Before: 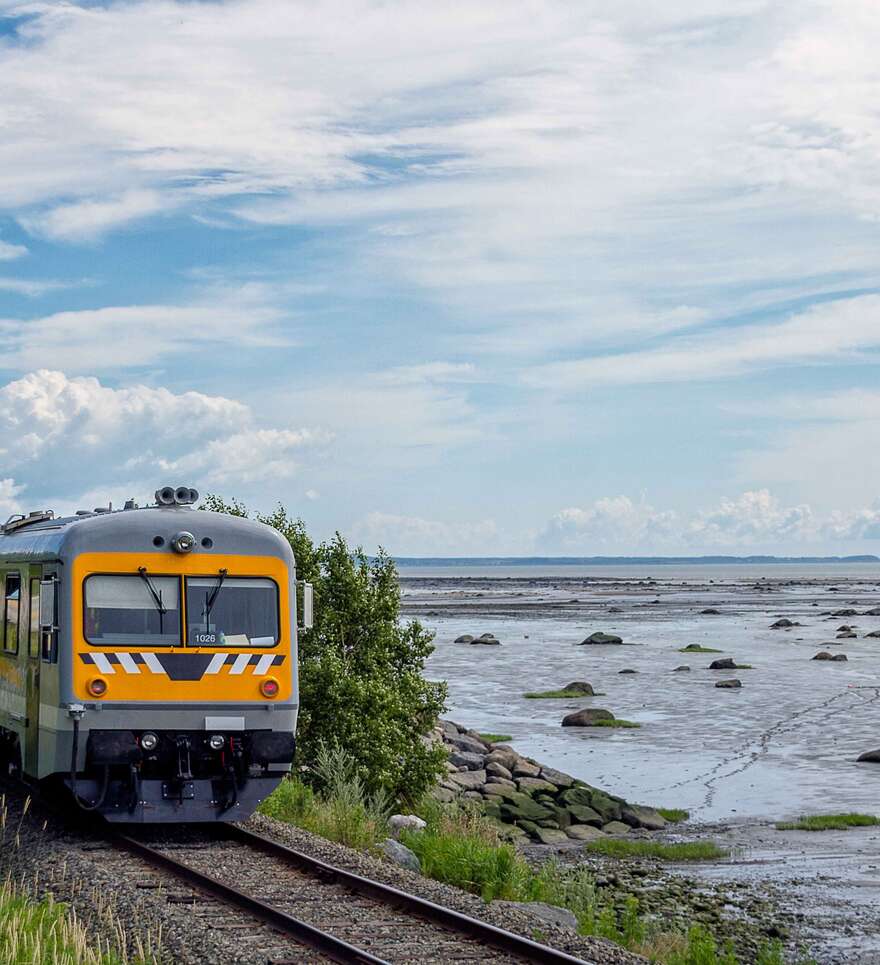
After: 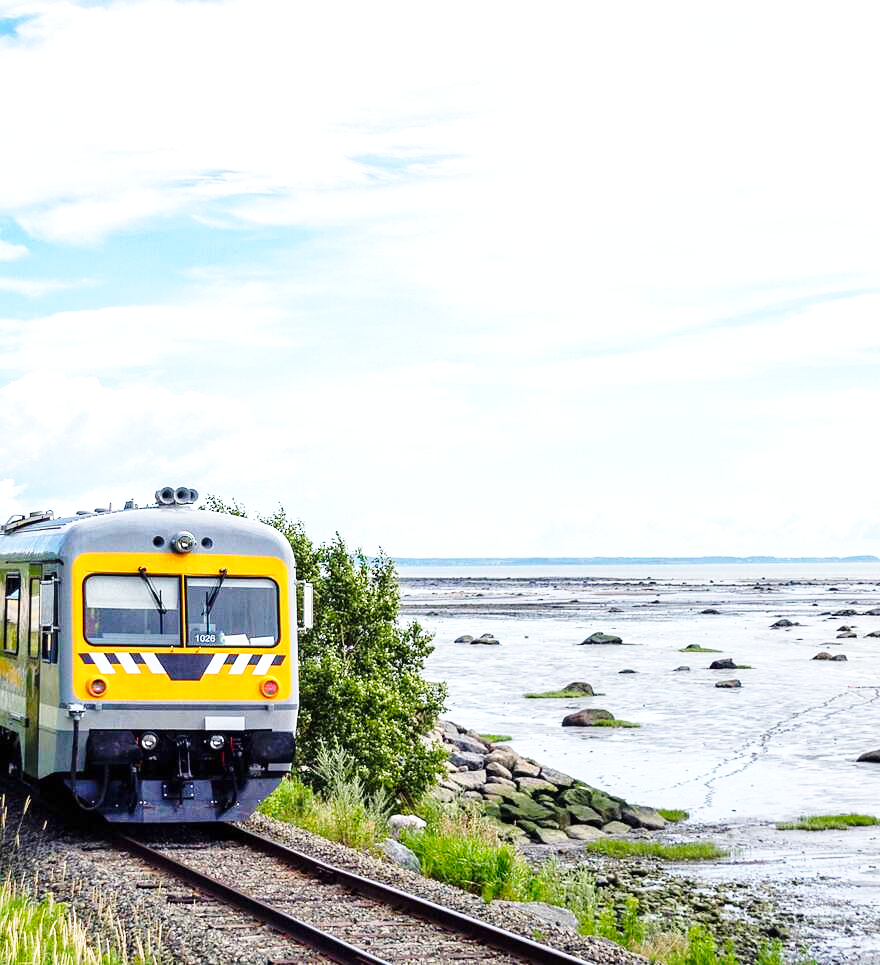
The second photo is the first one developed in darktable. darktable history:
exposure: black level correction 0, exposure 0.693 EV, compensate highlight preservation false
base curve: curves: ch0 [(0, 0) (0.036, 0.037) (0.121, 0.228) (0.46, 0.76) (0.859, 0.983) (1, 1)], preserve colors none
